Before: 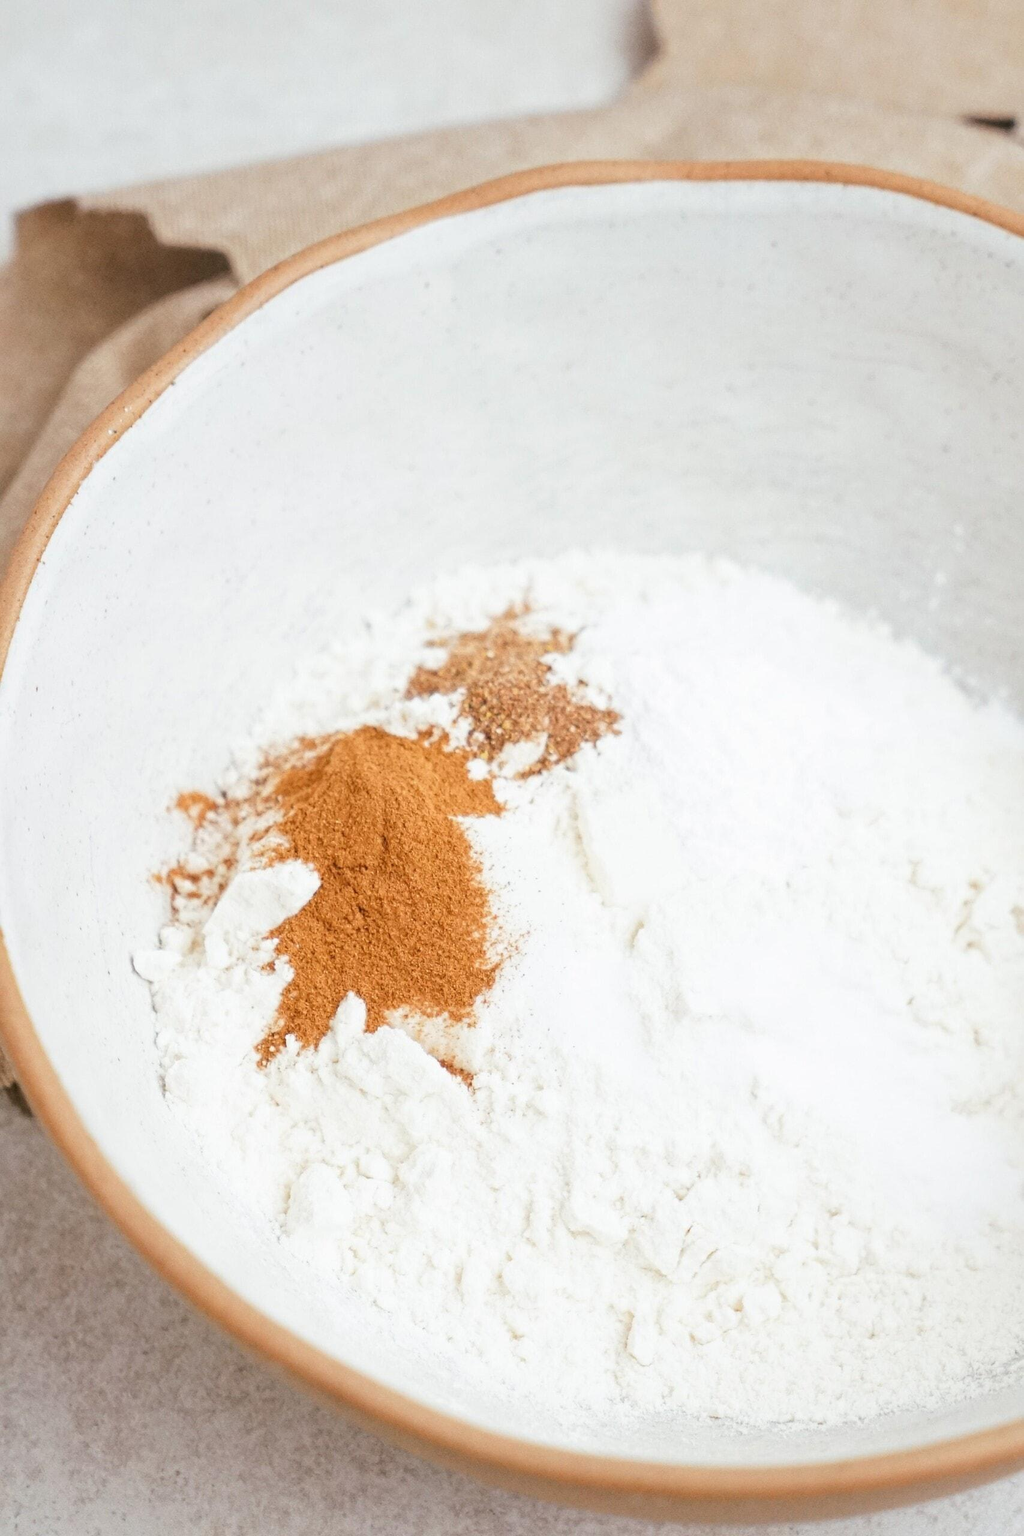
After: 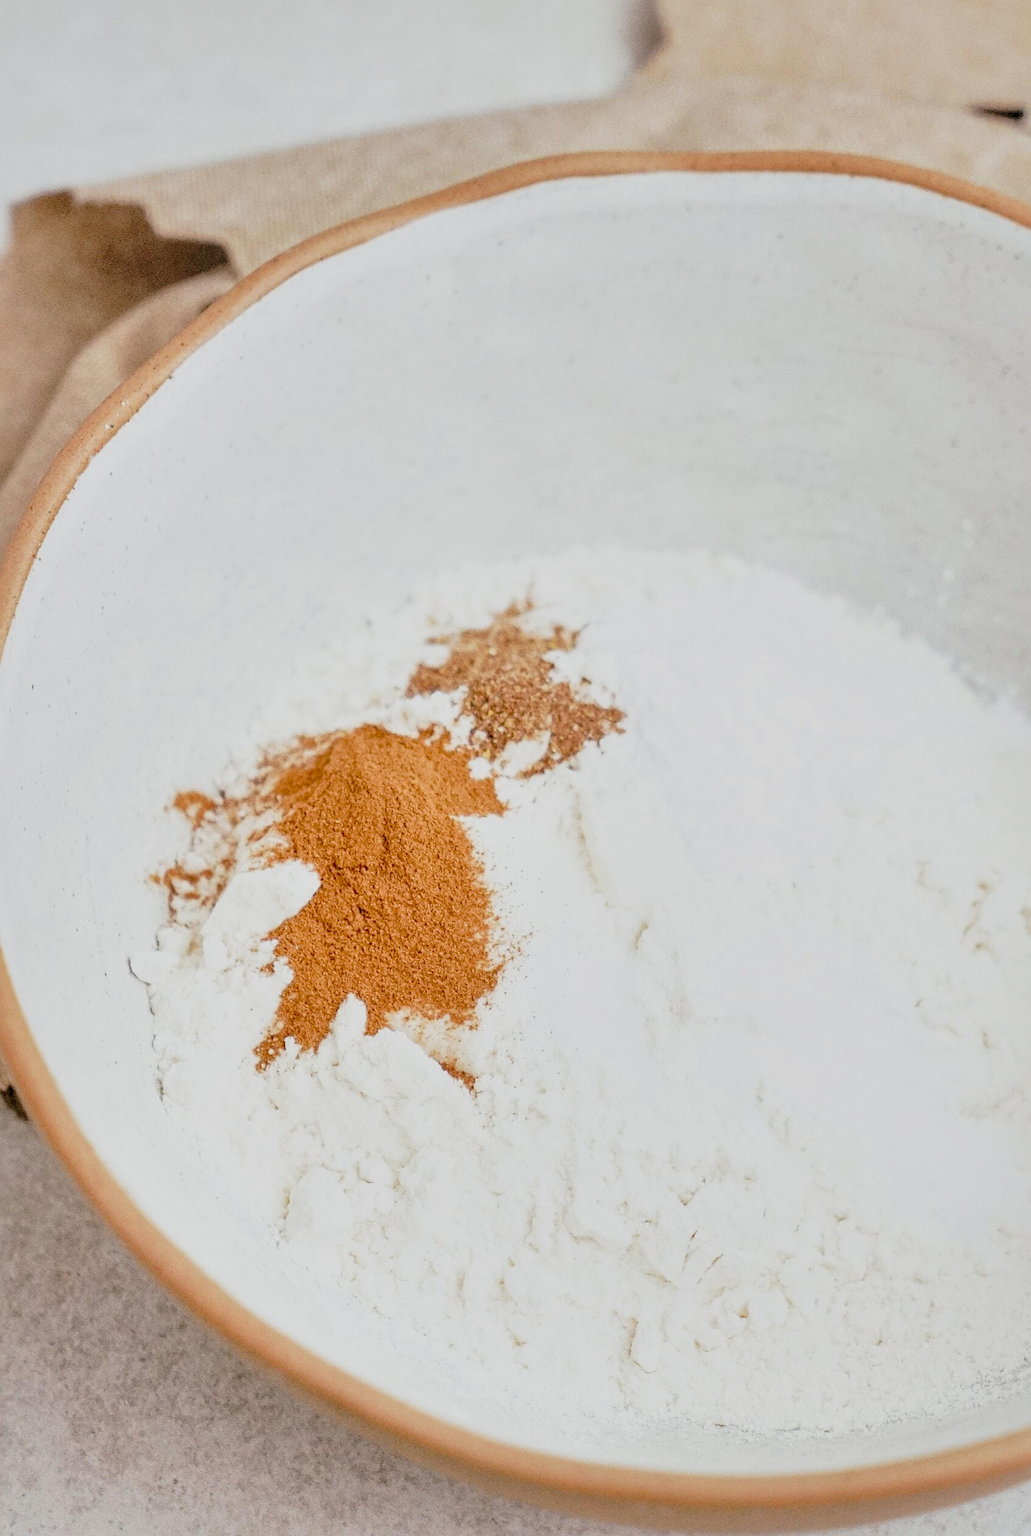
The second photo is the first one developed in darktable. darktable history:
tone curve: curves: ch0 [(0, 0) (0.003, 0.003) (0.011, 0.006) (0.025, 0.015) (0.044, 0.025) (0.069, 0.034) (0.1, 0.052) (0.136, 0.092) (0.177, 0.157) (0.224, 0.228) (0.277, 0.305) (0.335, 0.392) (0.399, 0.466) (0.468, 0.543) (0.543, 0.612) (0.623, 0.692) (0.709, 0.78) (0.801, 0.865) (0.898, 0.935) (1, 1)], preserve colors none
shadows and highlights: on, module defaults
local contrast: on, module defaults
tone equalizer: on, module defaults
exposure: exposure -0.005 EV, compensate exposure bias true, compensate highlight preservation false
crop: left 0.483%, top 0.754%, right 0.135%, bottom 0.549%
filmic rgb: black relative exposure -5.06 EV, white relative exposure 3.97 EV, hardness 2.9, contrast 1.195, highlights saturation mix -29.85%, preserve chrominance max RGB, color science v6 (2022), contrast in shadows safe, contrast in highlights safe
sharpen: on, module defaults
